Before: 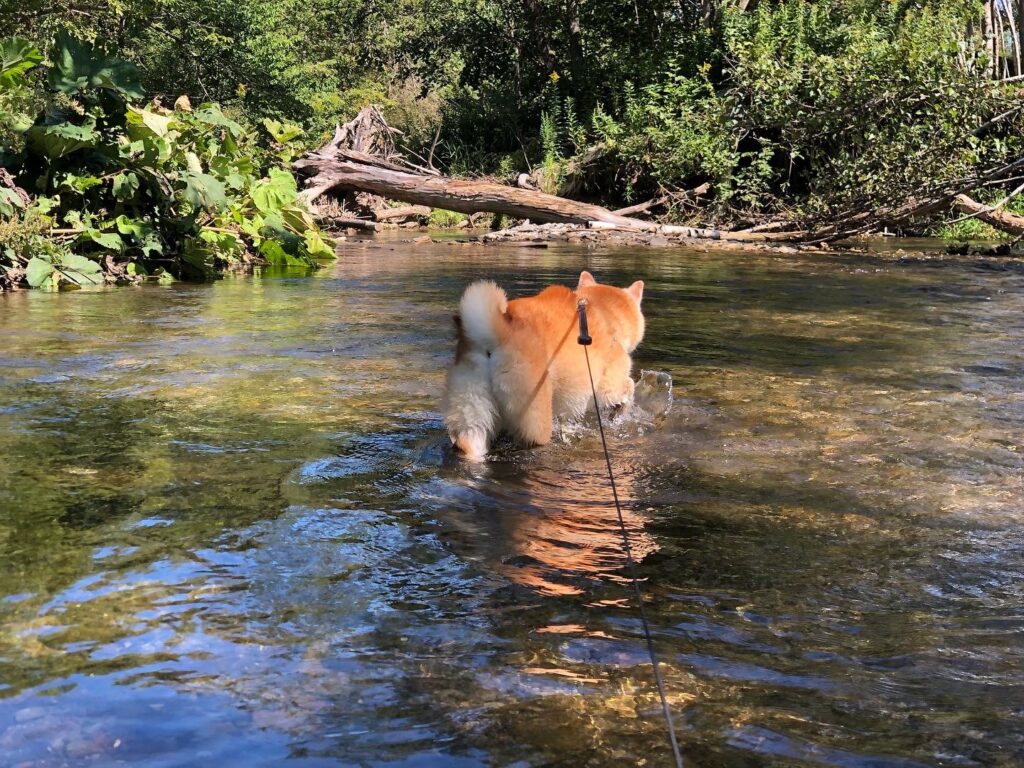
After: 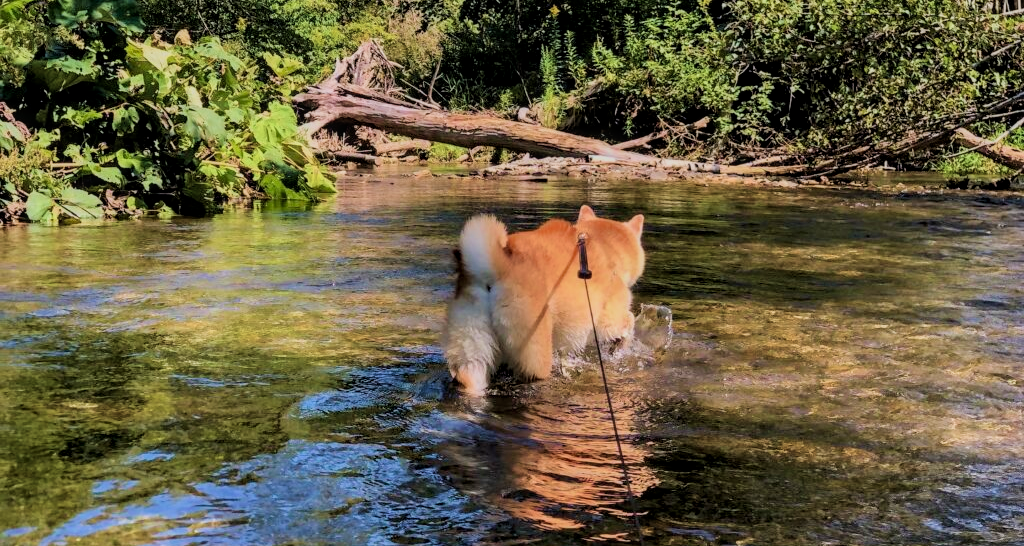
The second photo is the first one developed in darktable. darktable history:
crop and rotate: top 8.631%, bottom 20.194%
local contrast: on, module defaults
filmic rgb: black relative exposure -7.65 EV, white relative exposure 4.56 EV, hardness 3.61
velvia: strength 56.32%
